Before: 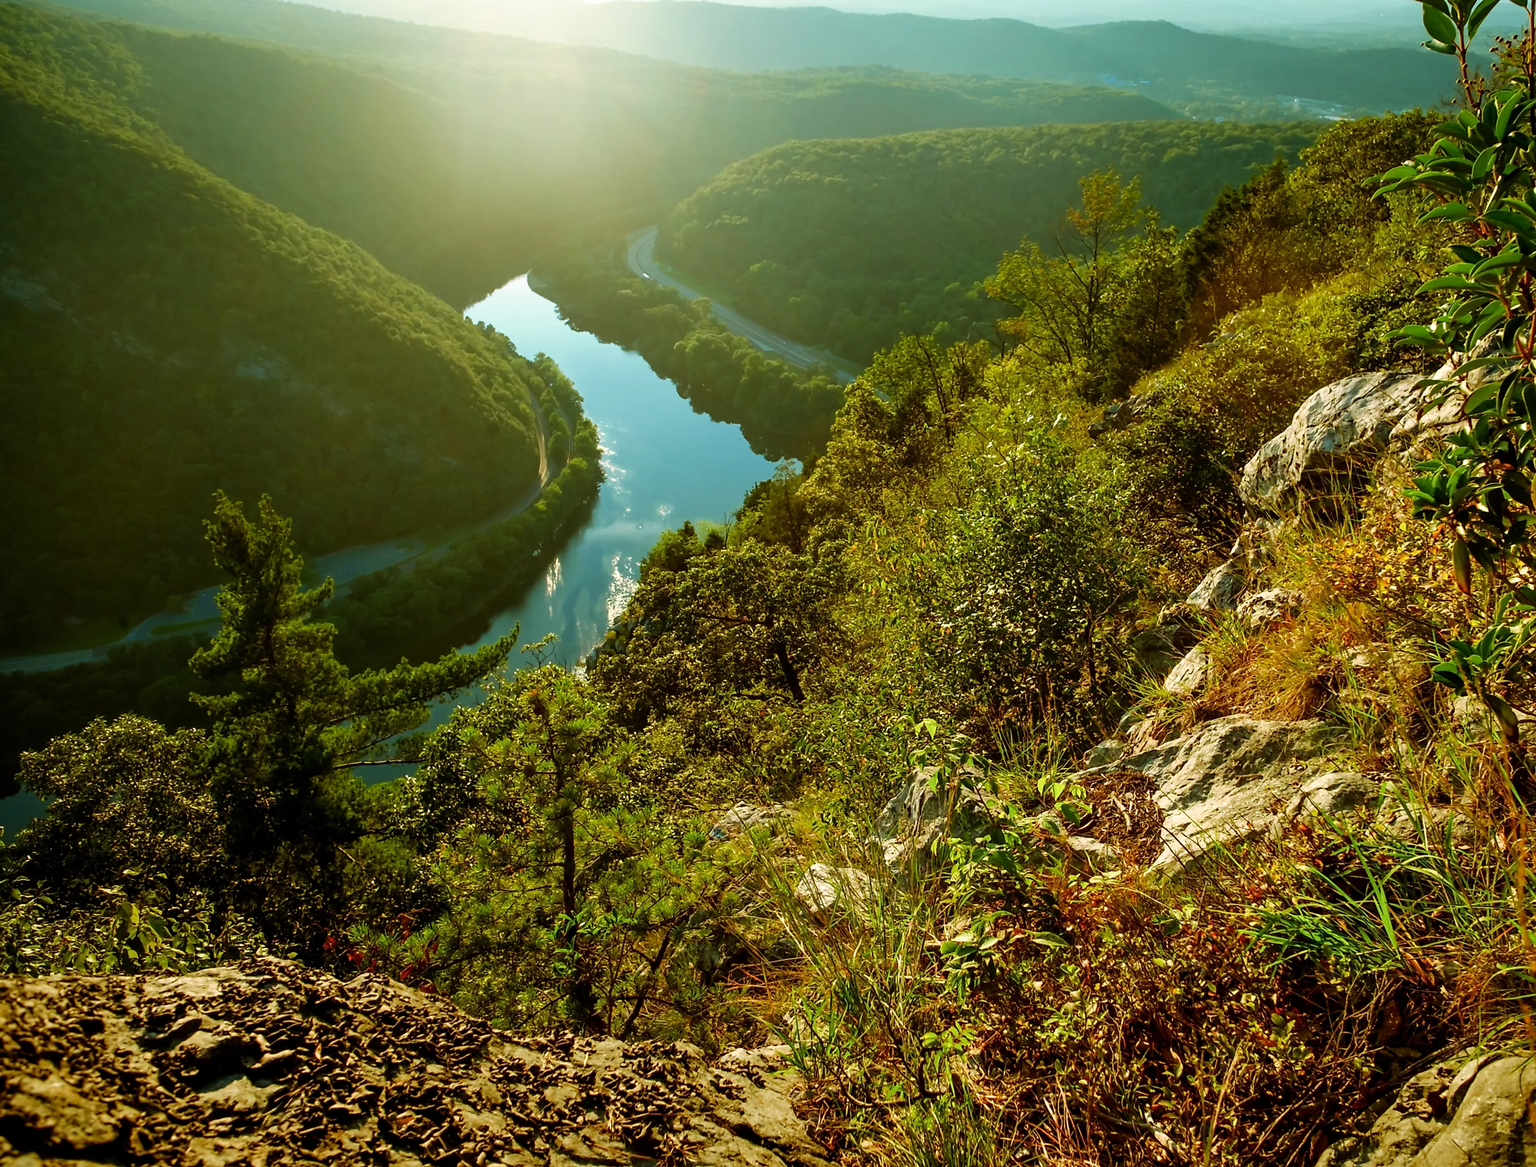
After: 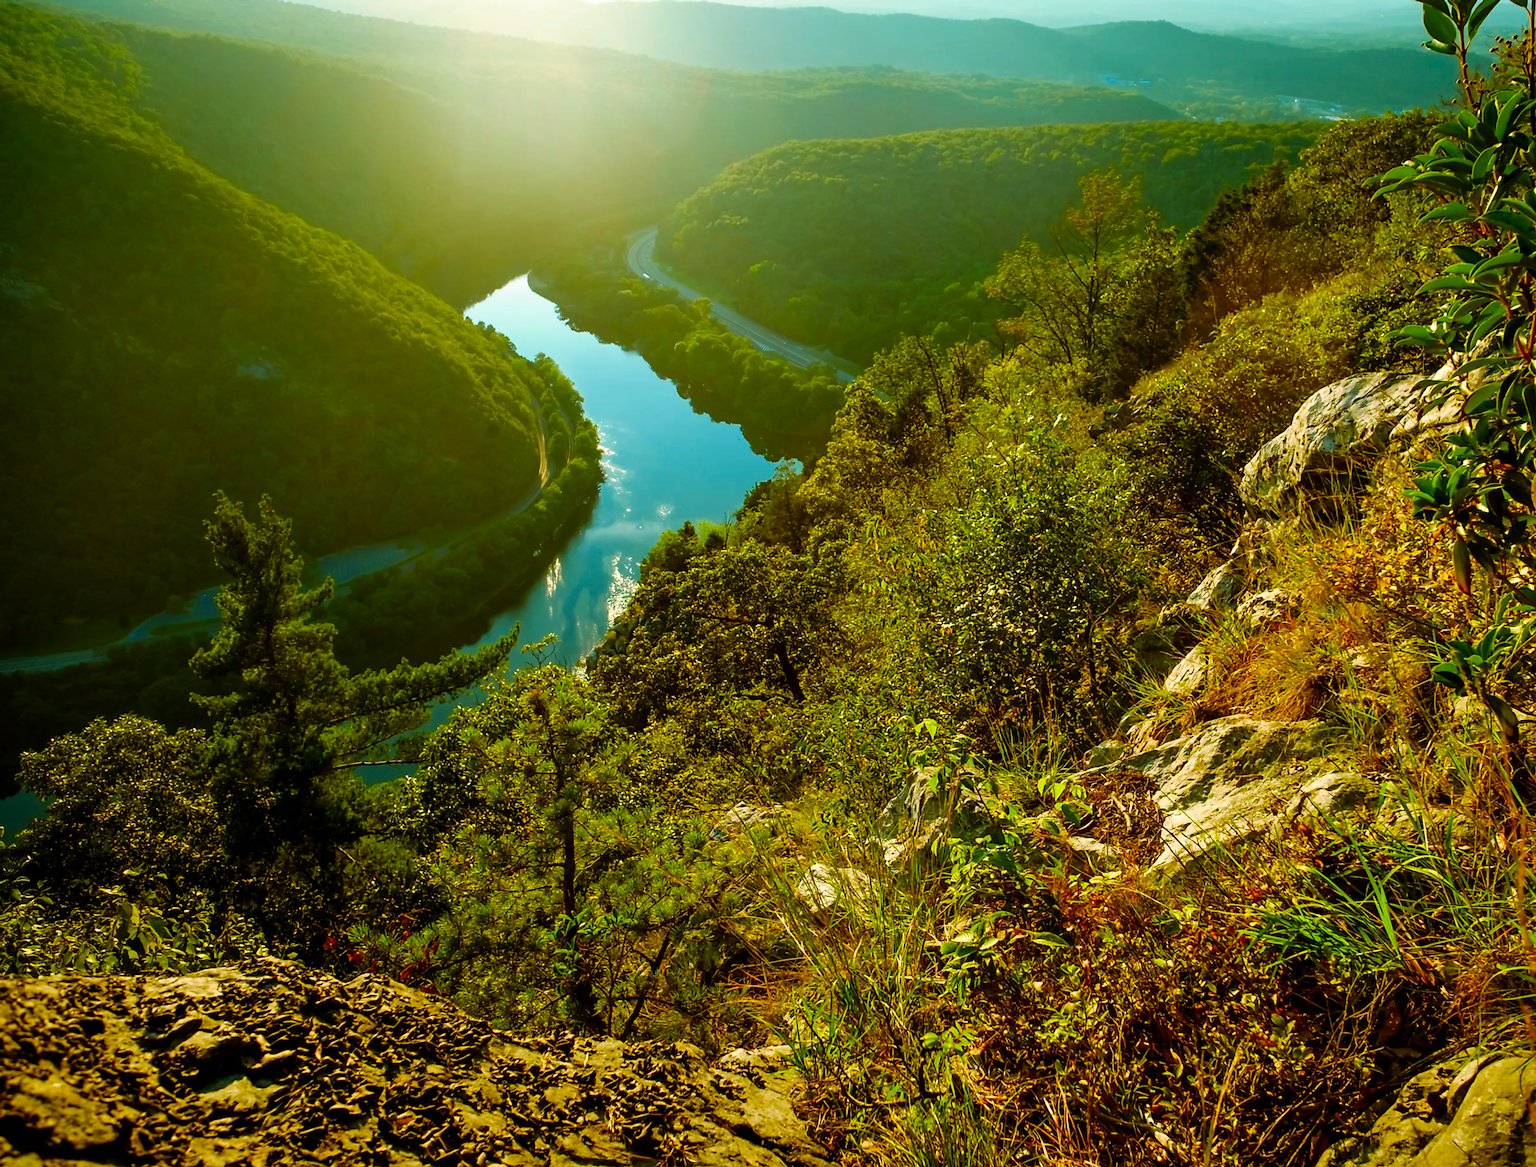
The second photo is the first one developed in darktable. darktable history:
color balance rgb: perceptual saturation grading › global saturation 28.645%, perceptual saturation grading › mid-tones 11.898%, perceptual saturation grading › shadows 10.367%, global vibrance 20%
